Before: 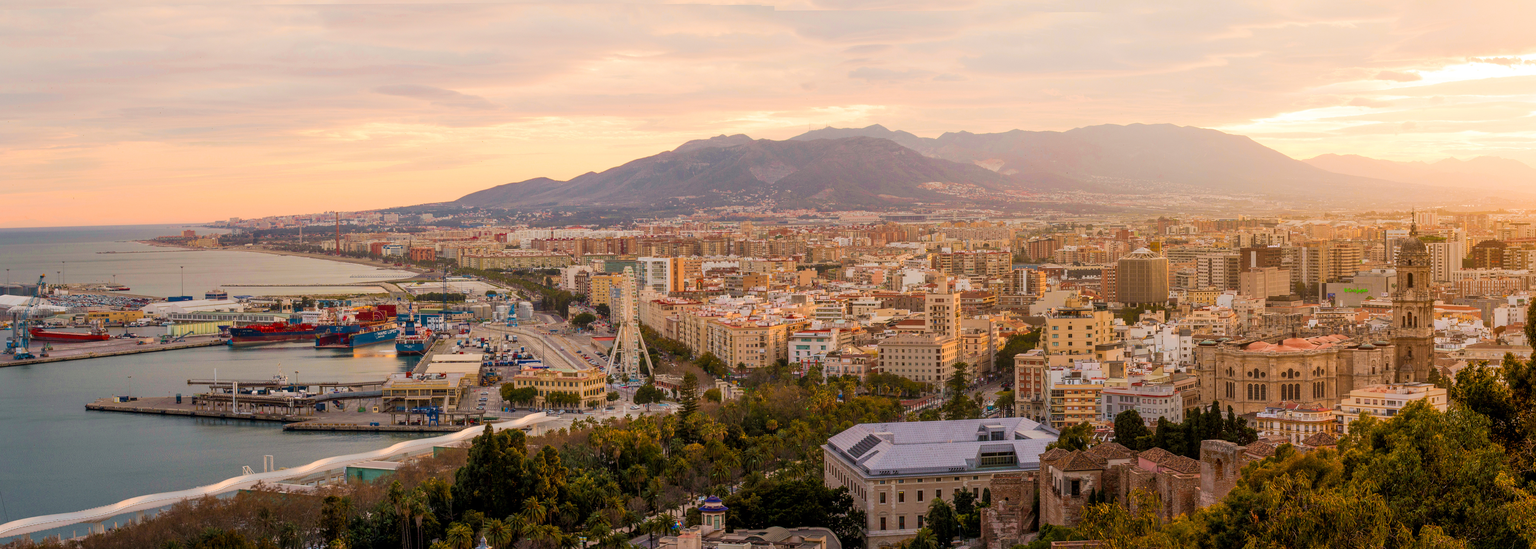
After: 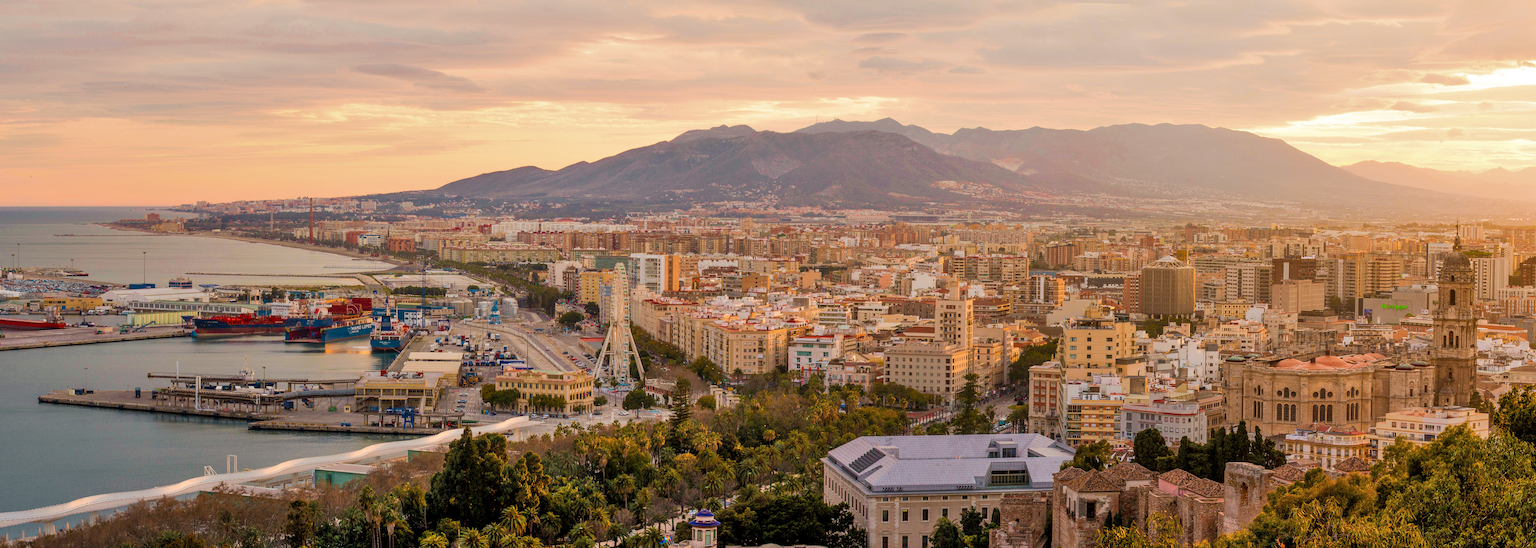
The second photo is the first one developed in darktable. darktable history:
shadows and highlights: shadows 52.81, soften with gaussian
crop and rotate: angle -1.34°
